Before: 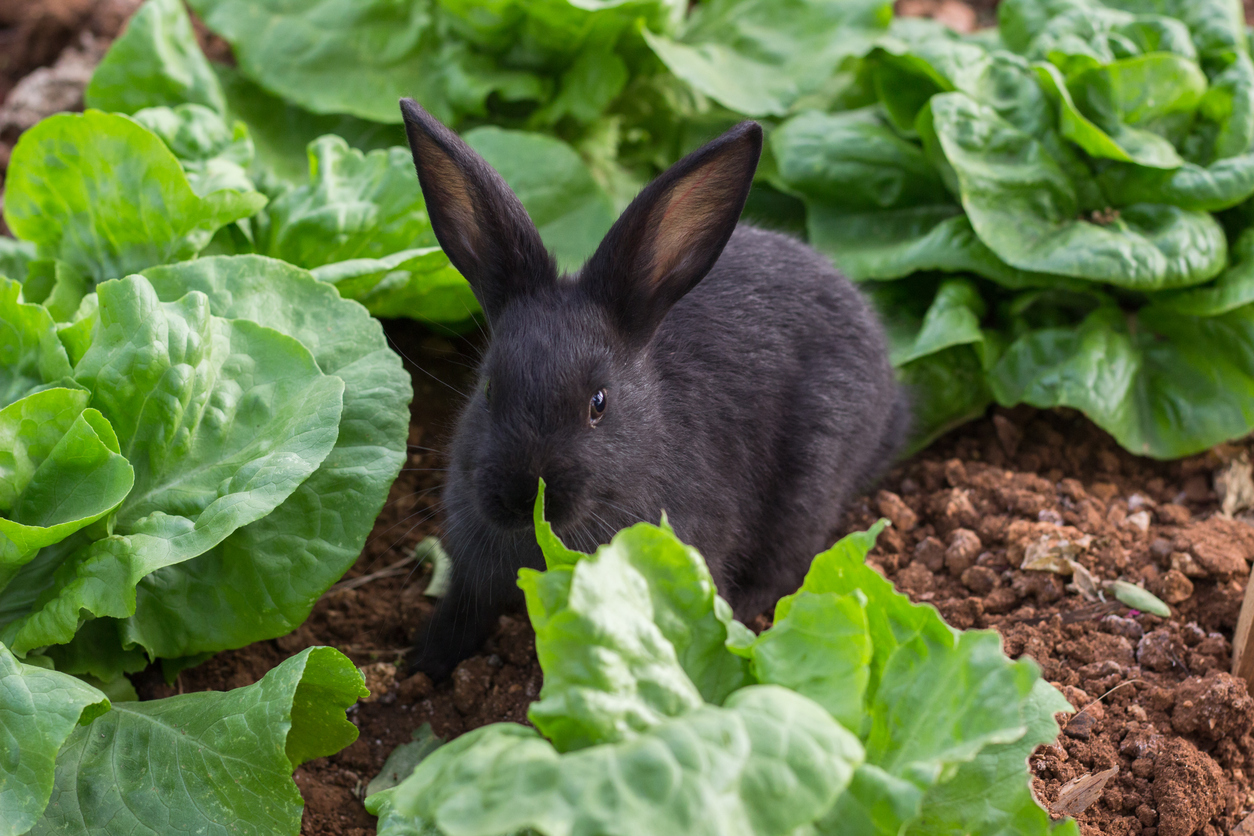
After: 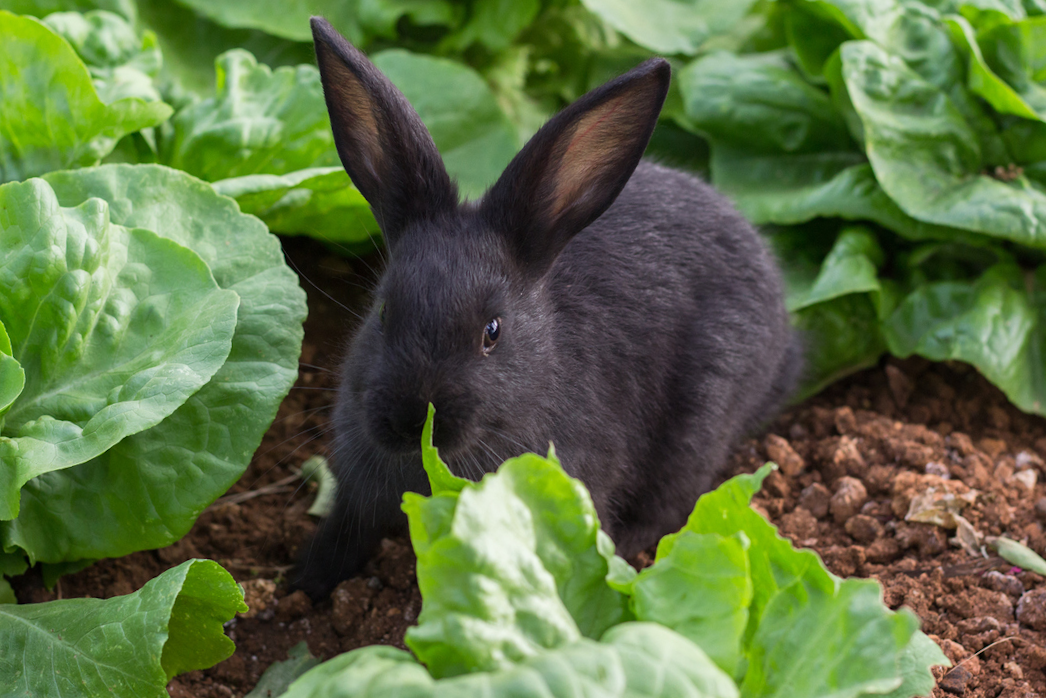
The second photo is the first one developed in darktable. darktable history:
crop and rotate: angle -3.12°, left 5.255%, top 5.157%, right 4.635%, bottom 4.59%
